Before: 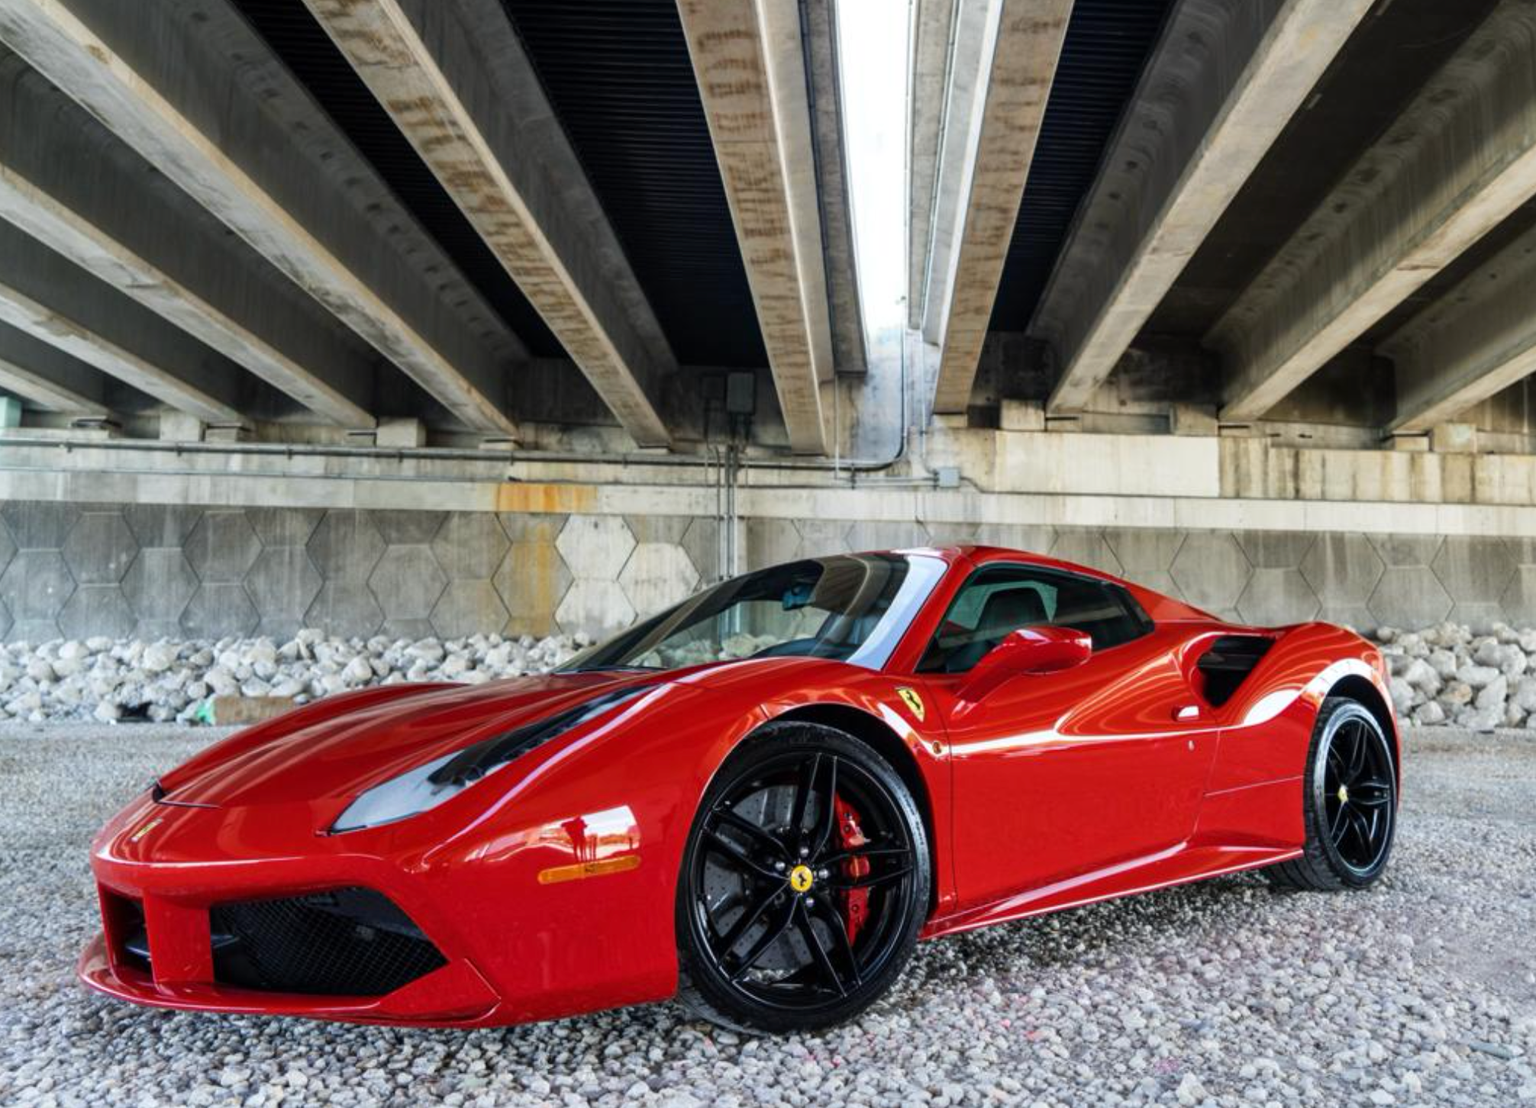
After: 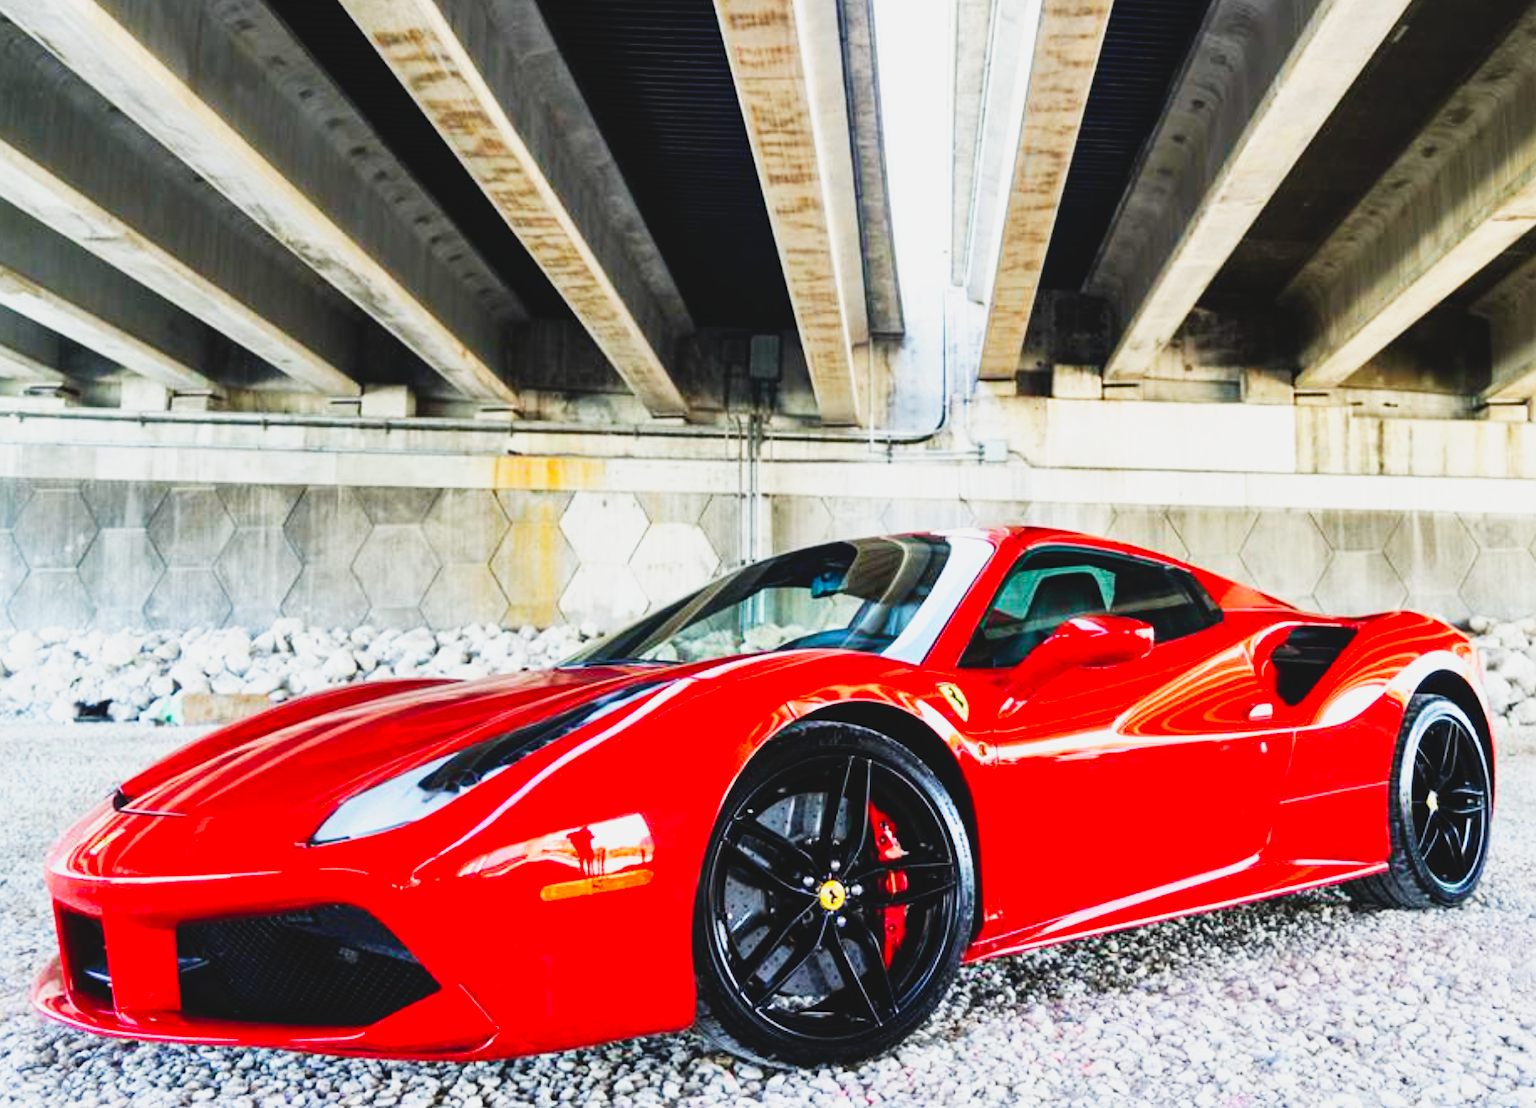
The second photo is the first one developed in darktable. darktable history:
base curve: curves: ch0 [(0, 0) (0.007, 0.004) (0.027, 0.03) (0.046, 0.07) (0.207, 0.54) (0.442, 0.872) (0.673, 0.972) (1, 1)], preserve colors none
contrast brightness saturation: contrast -0.1, brightness 0.05, saturation 0.08
sharpen: amount 0.2
crop: left 3.305%, top 6.436%, right 6.389%, bottom 3.258%
